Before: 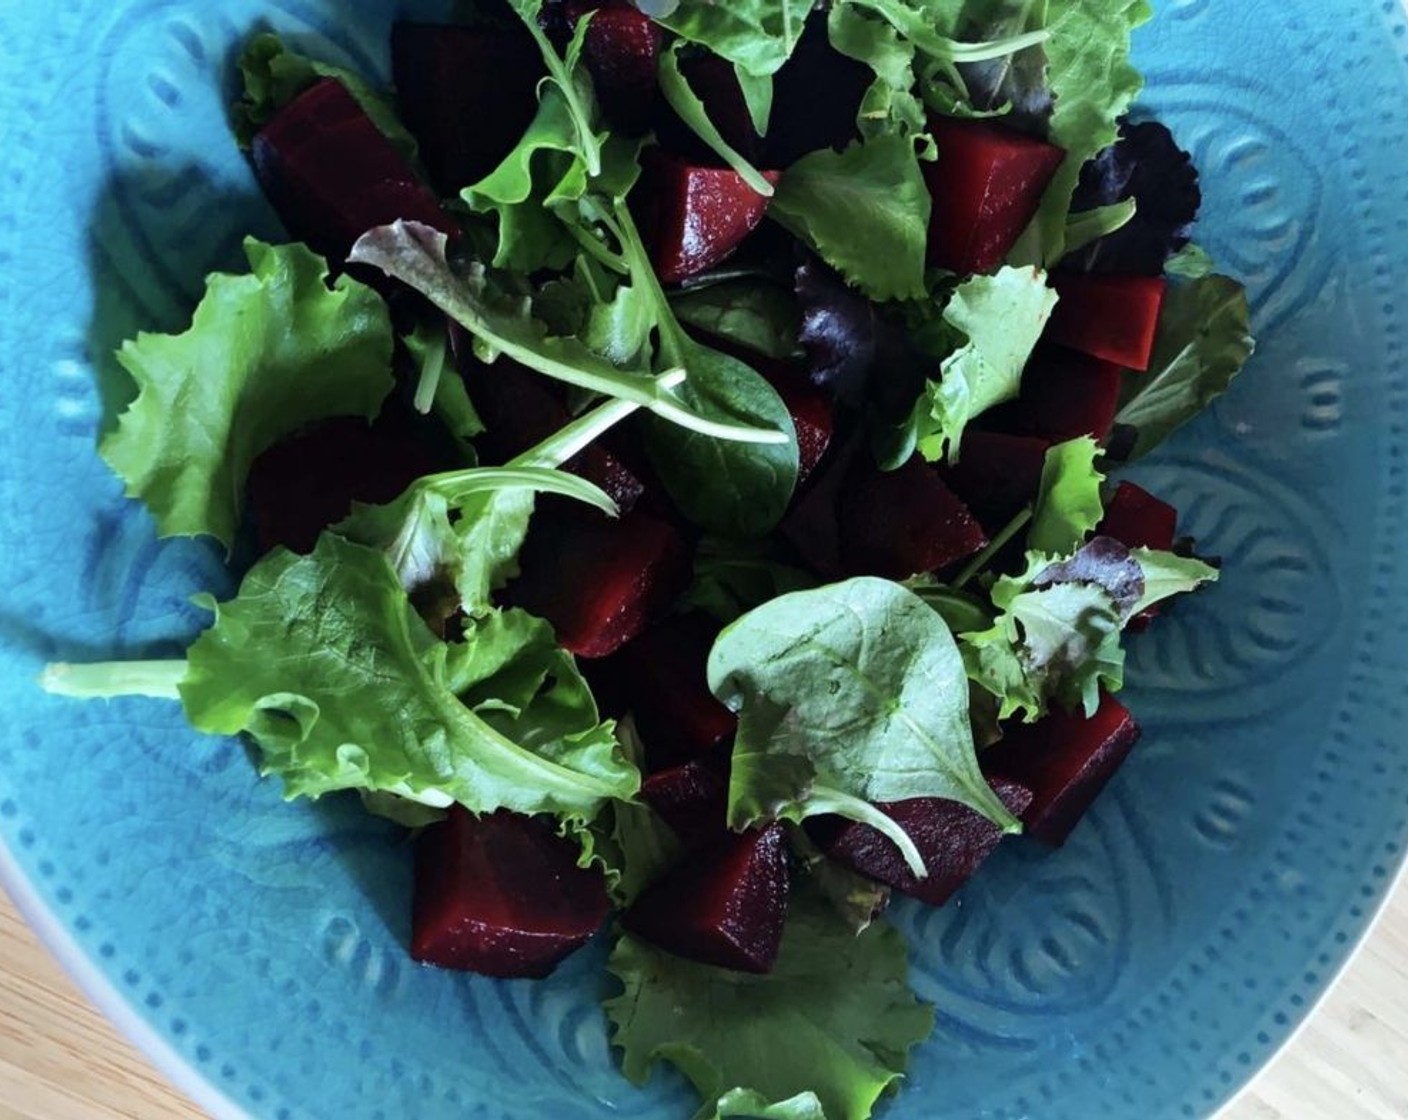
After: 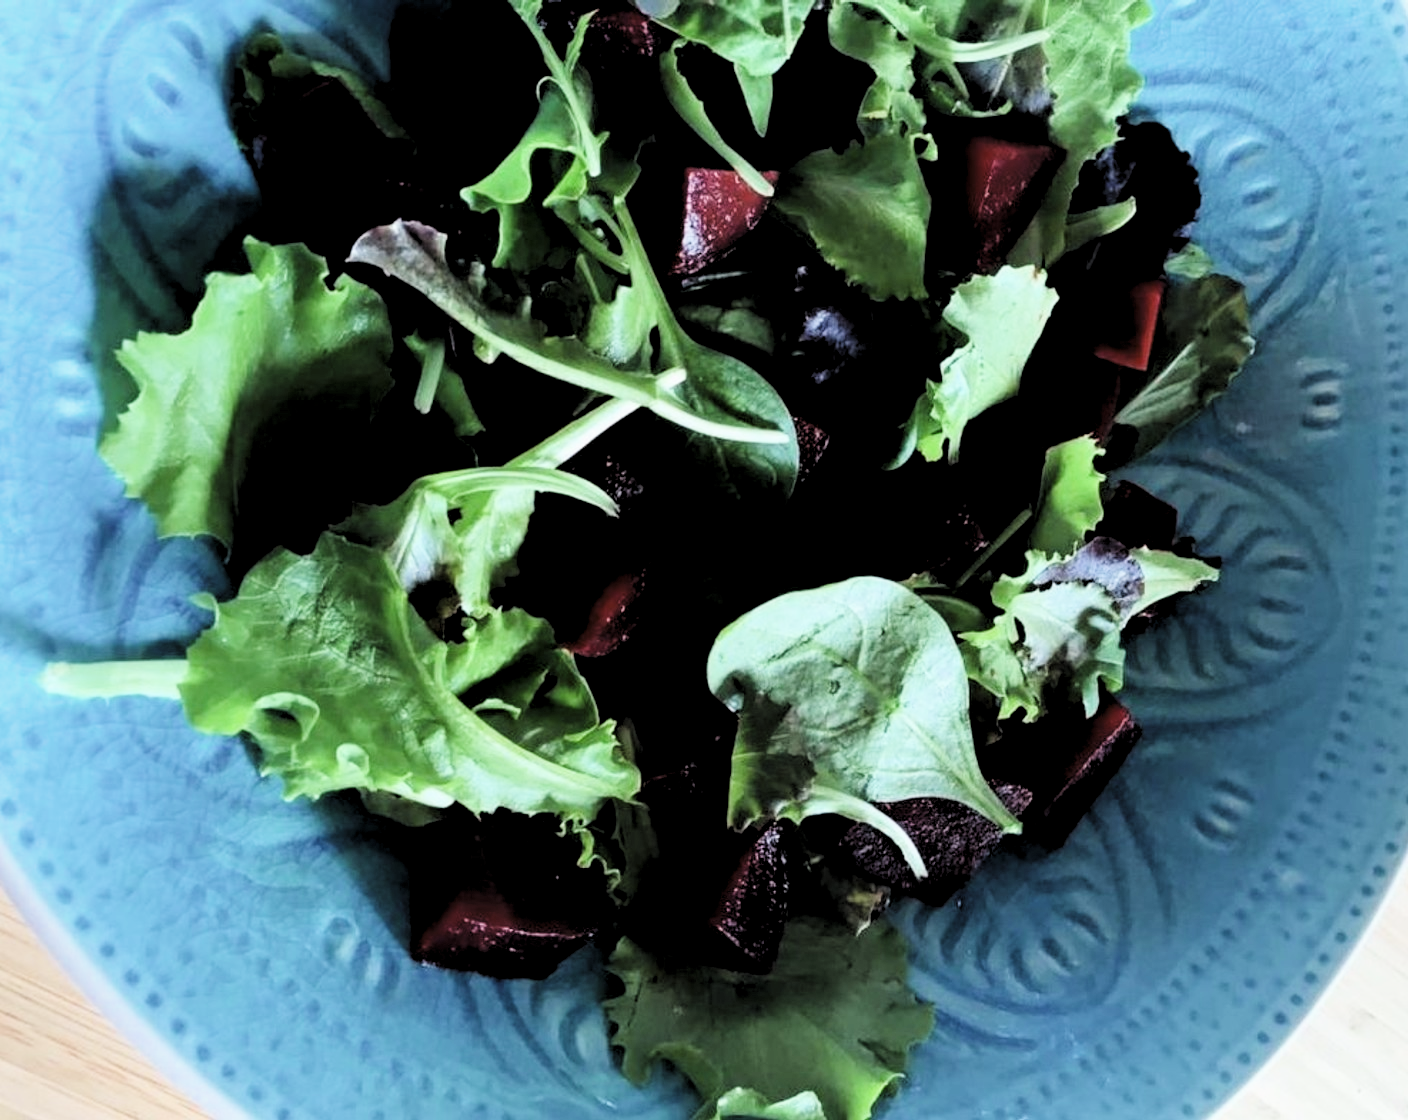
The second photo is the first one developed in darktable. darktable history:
levels: levels [0.116, 0.574, 1]
filmic rgb: black relative exposure -5.07 EV, white relative exposure 3.96 EV, hardness 2.89, contrast 1.096
exposure: black level correction 0, exposure 1.199 EV, compensate exposure bias true, compensate highlight preservation false
